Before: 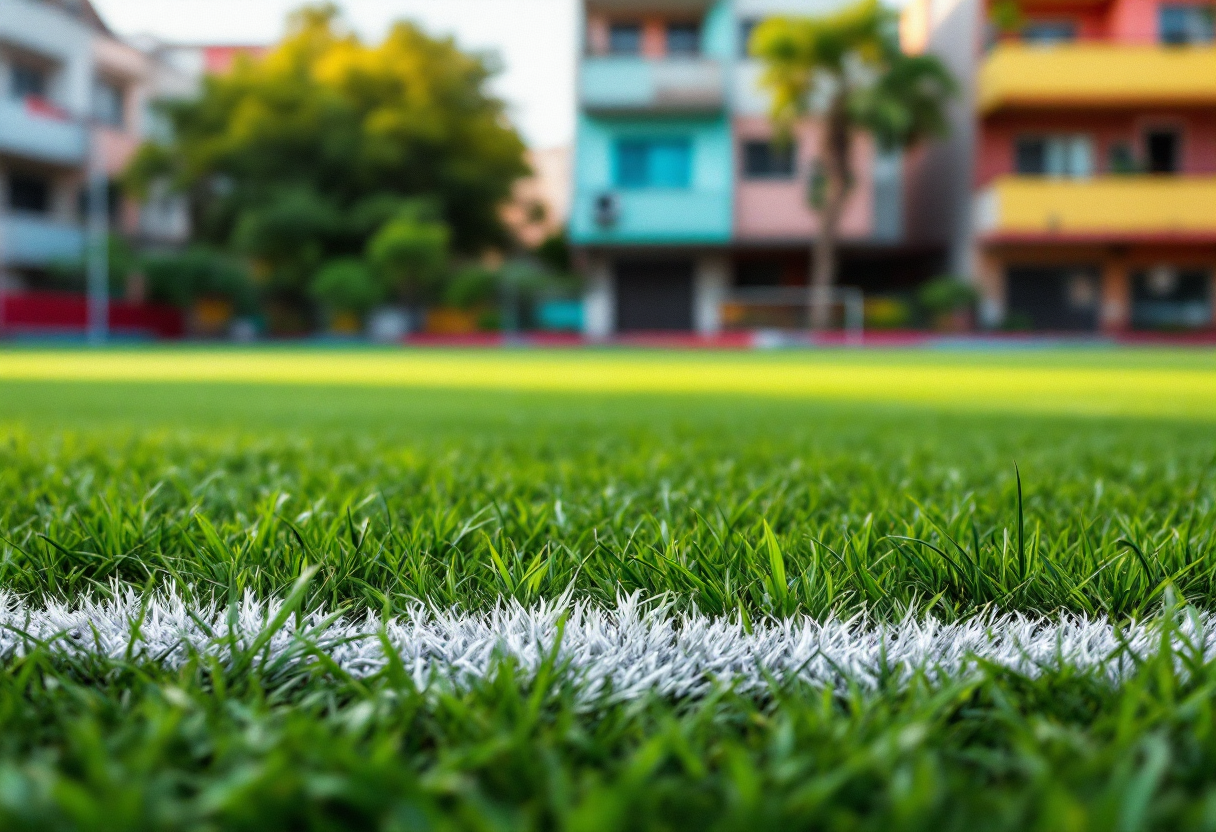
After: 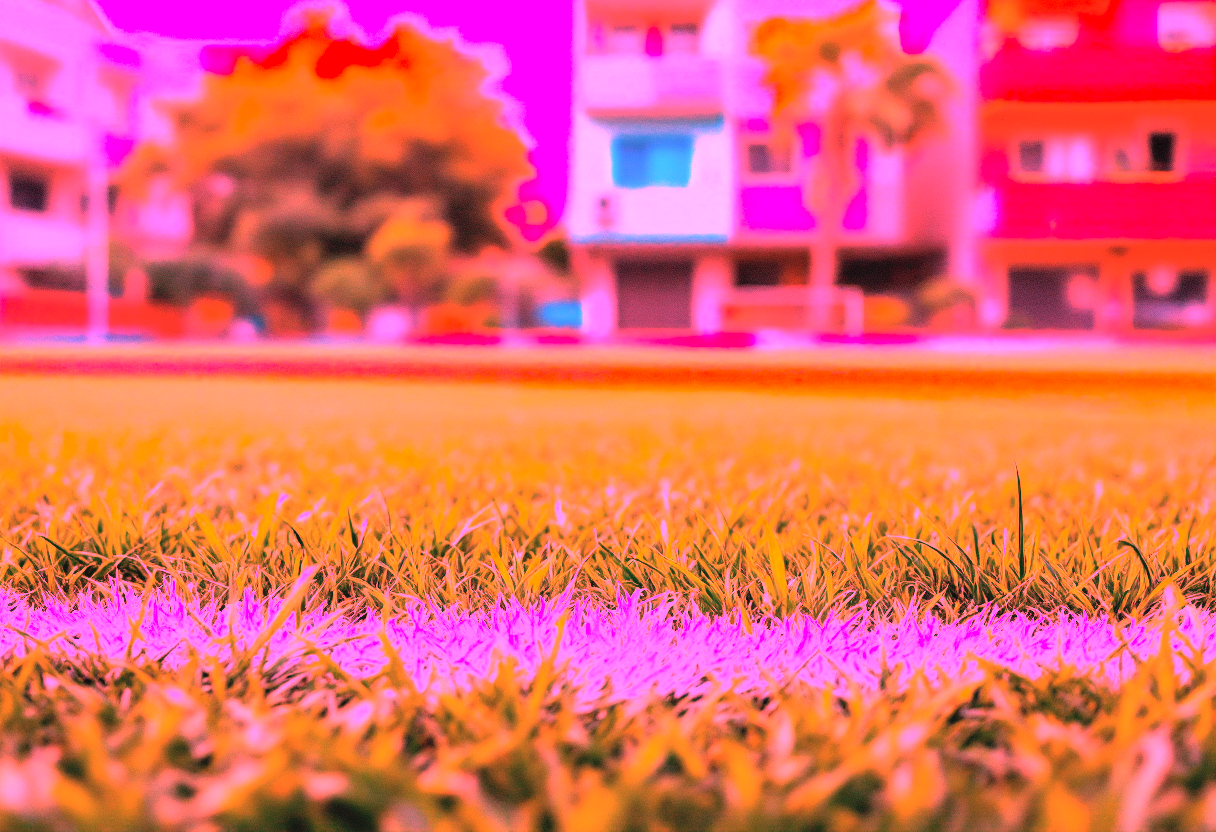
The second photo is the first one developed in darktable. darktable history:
white balance: red 4.26, blue 1.802
contrast brightness saturation: brightness 0.15
